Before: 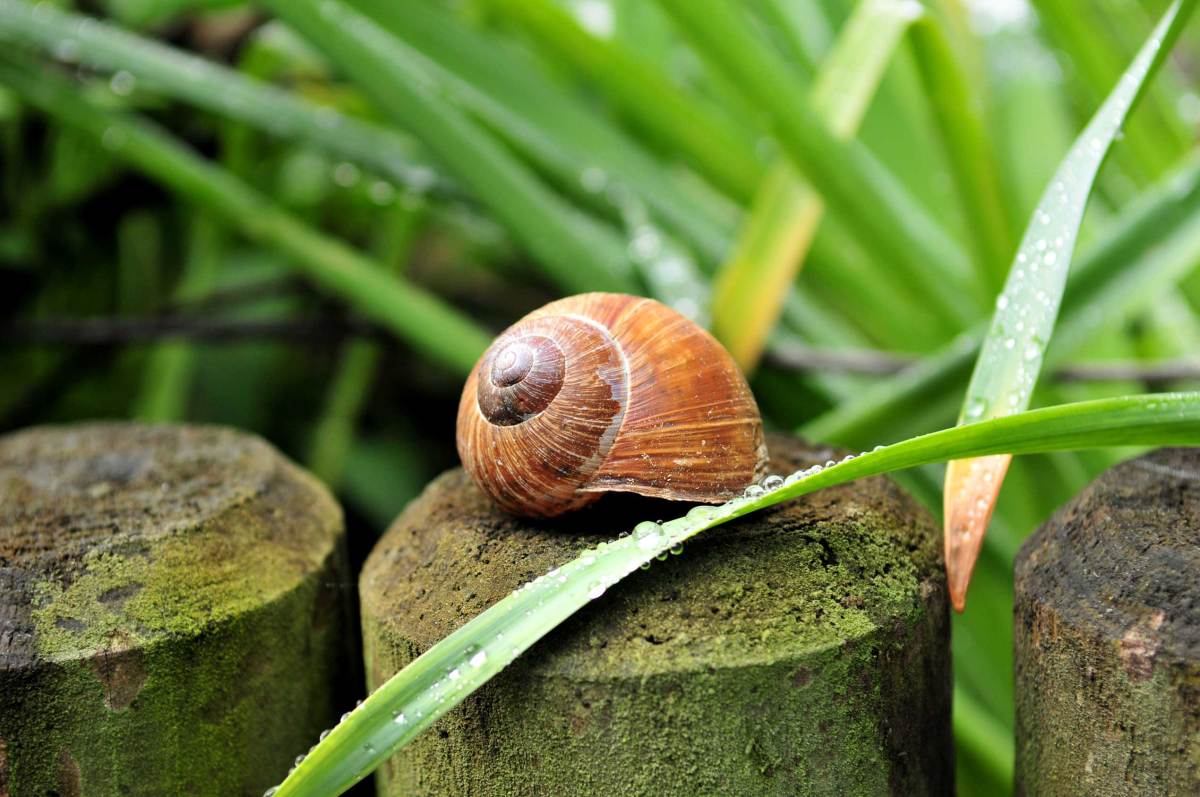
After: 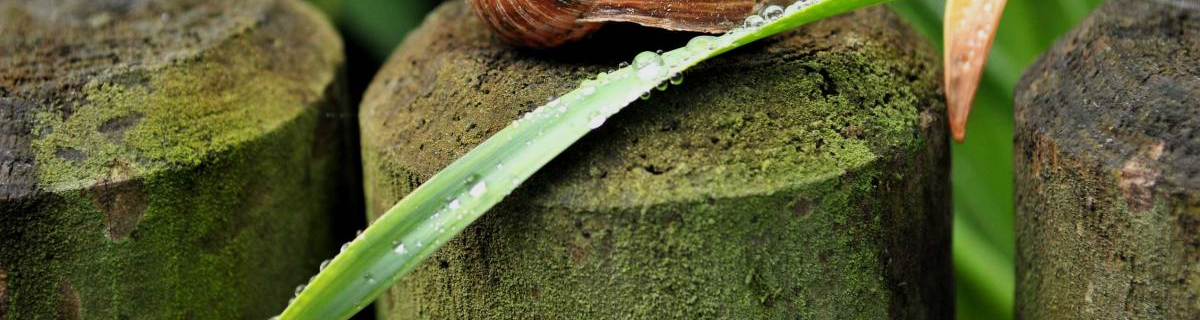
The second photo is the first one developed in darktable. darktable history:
exposure: exposure -0.284 EV, compensate highlight preservation false
crop and rotate: top 59.017%, bottom 0.75%
